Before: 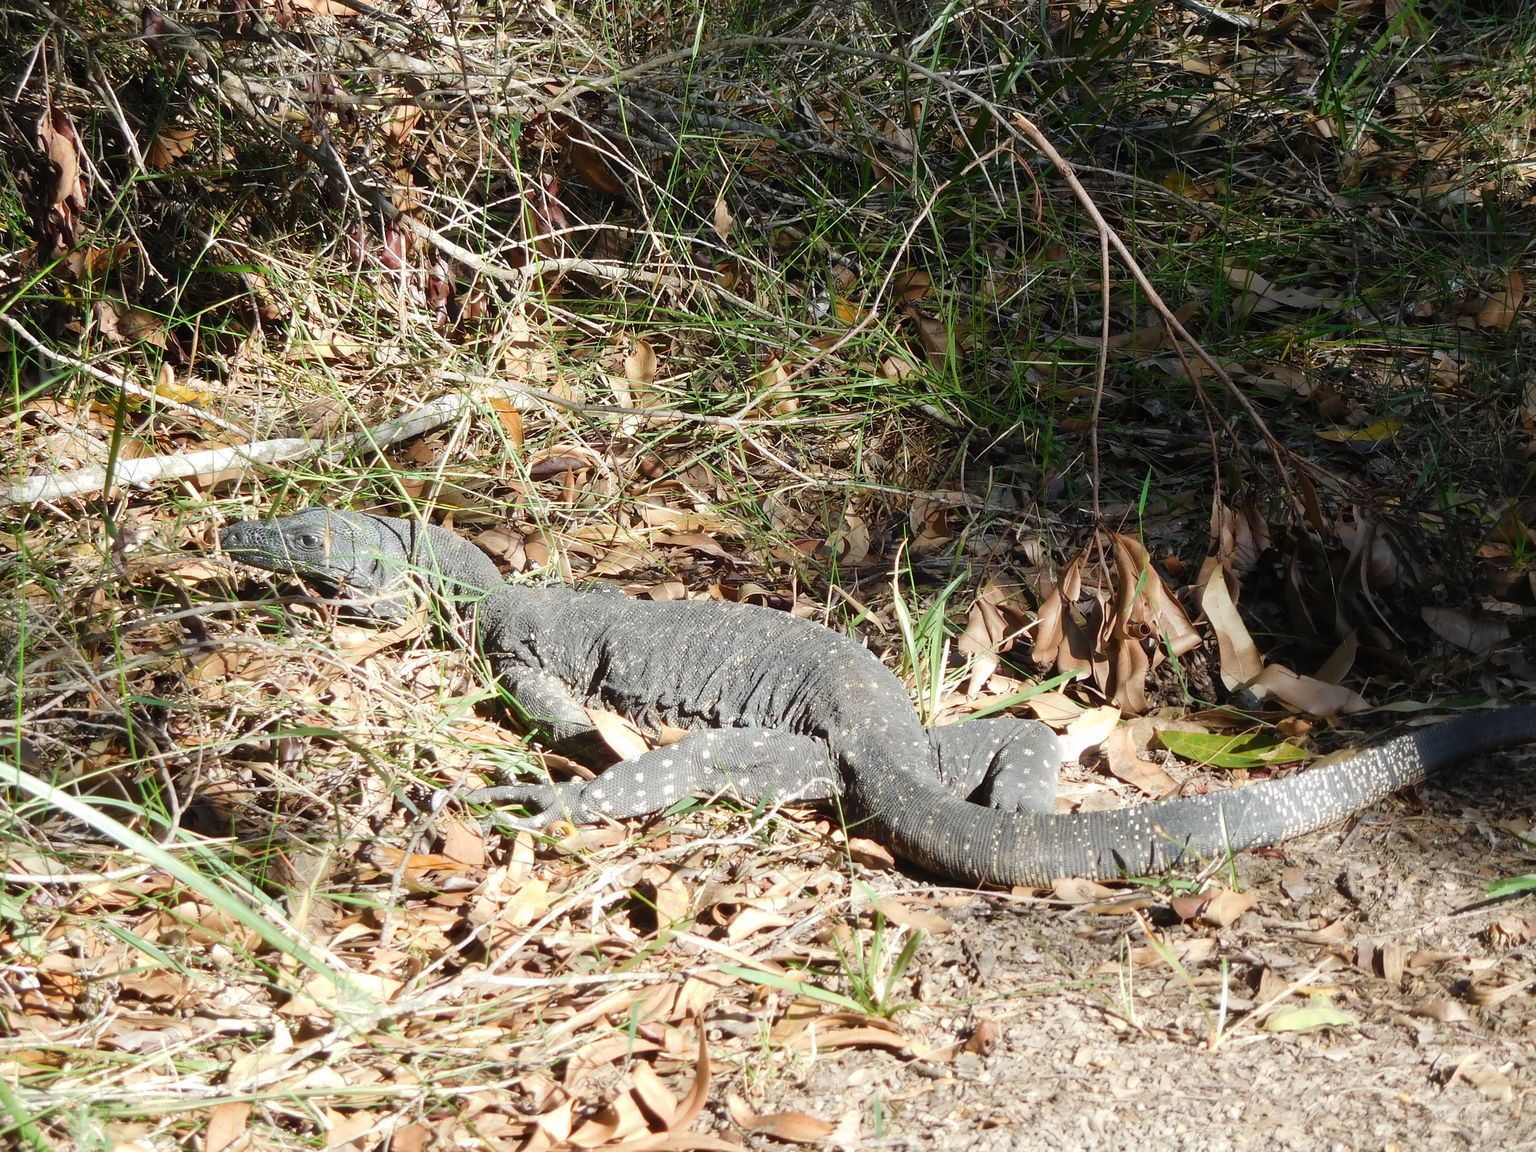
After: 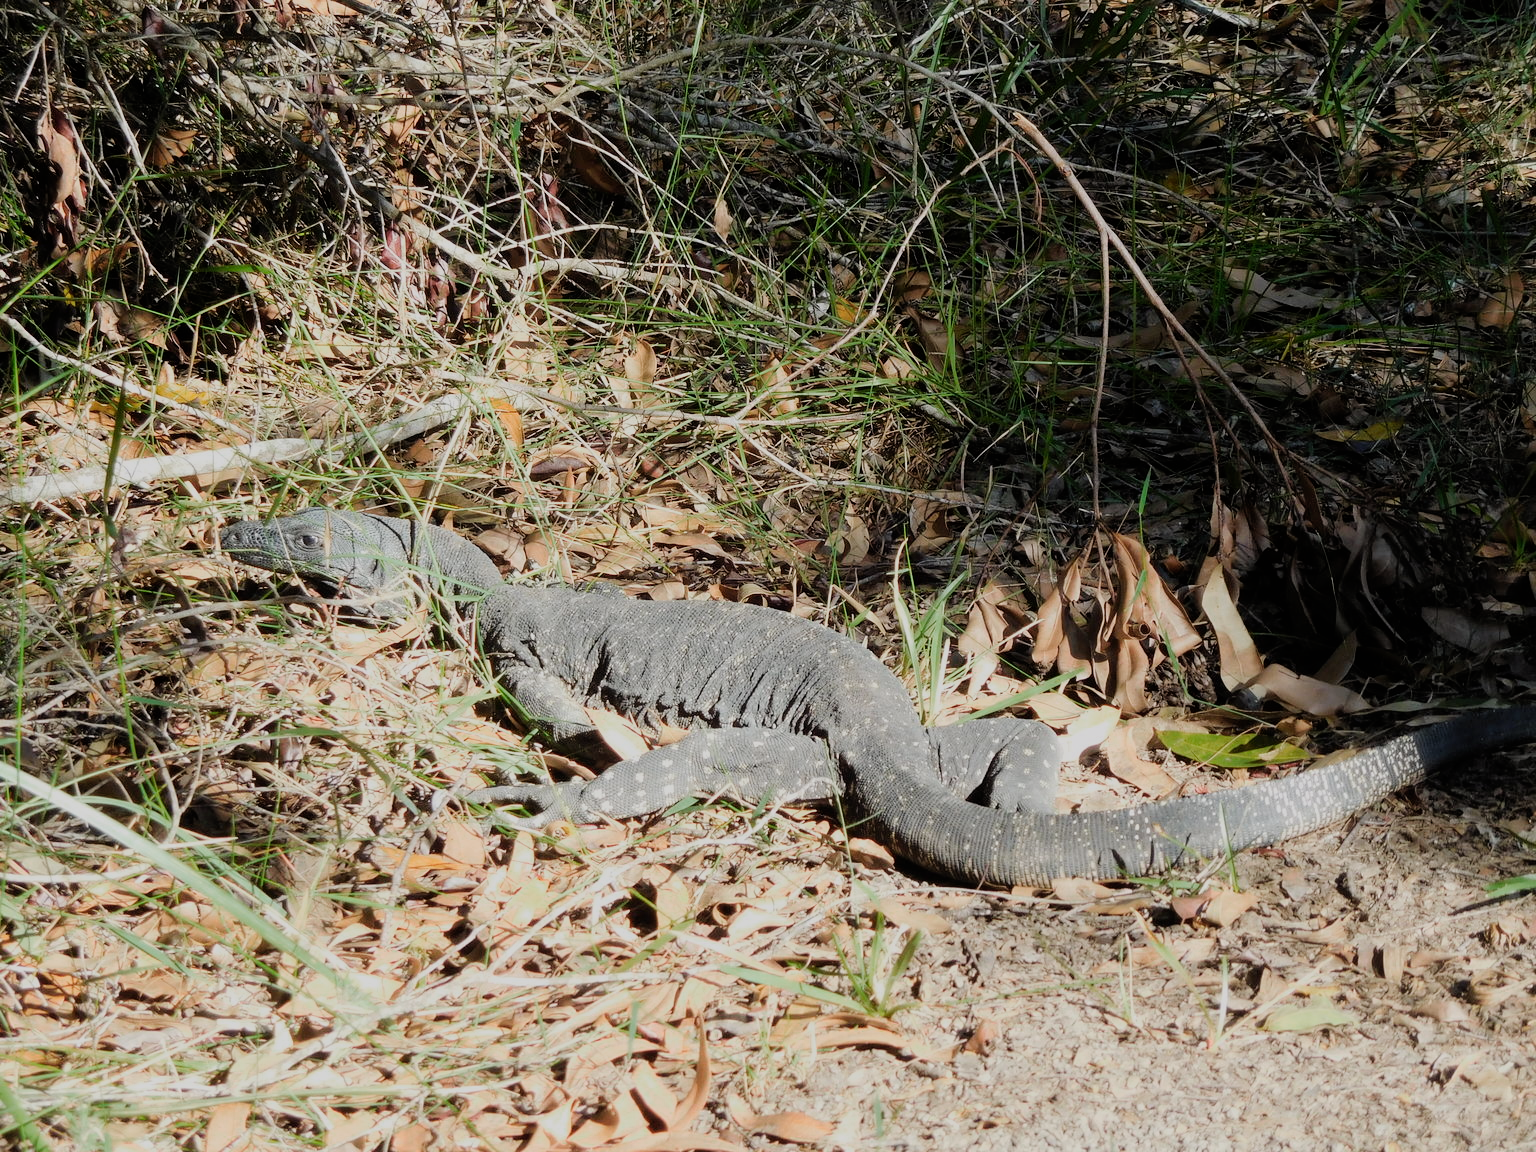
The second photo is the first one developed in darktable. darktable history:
color zones: curves: ch0 [(0, 0.465) (0.092, 0.596) (0.289, 0.464) (0.429, 0.453) (0.571, 0.464) (0.714, 0.455) (0.857, 0.462) (1, 0.465)]
filmic rgb: black relative exposure -7.65 EV, white relative exposure 4.56 EV, hardness 3.61
